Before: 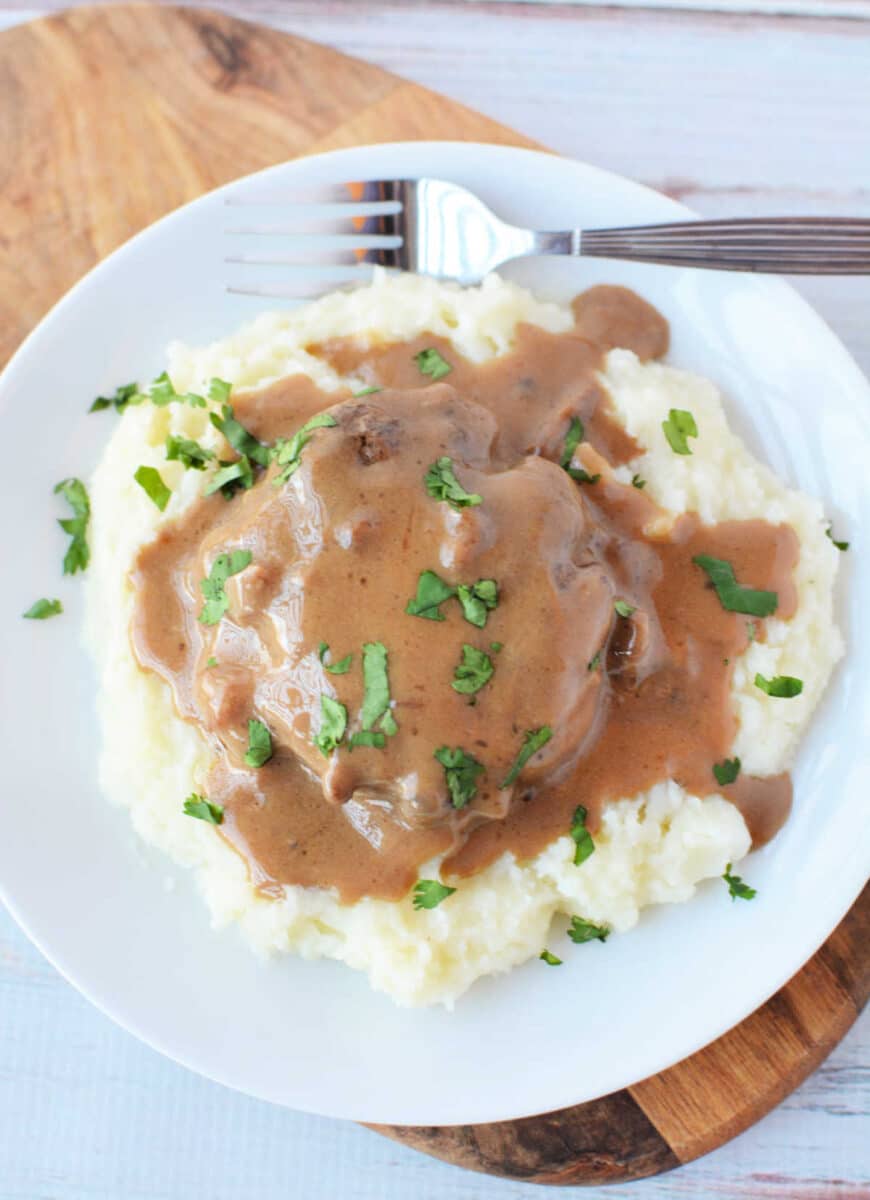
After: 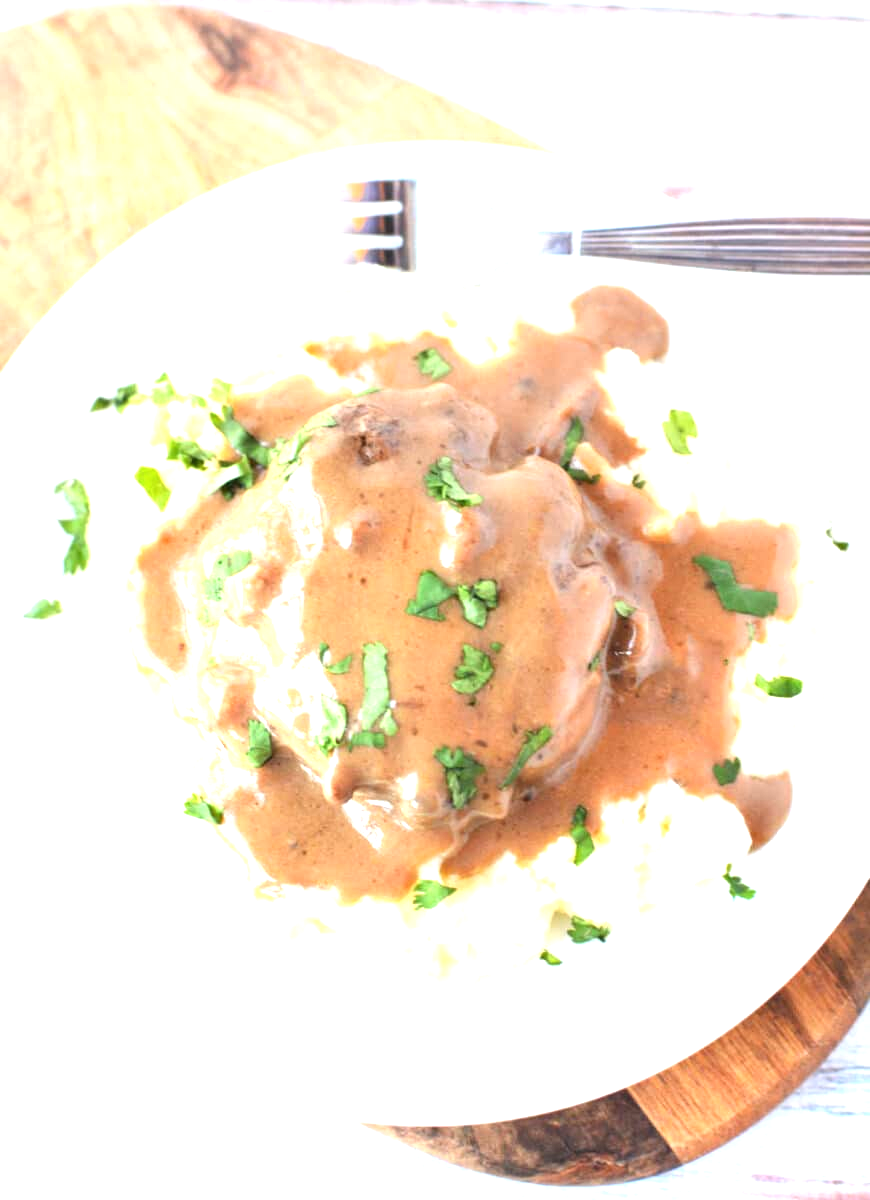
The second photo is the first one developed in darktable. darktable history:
color correction: highlights b* 0.064, saturation 0.989
exposure: black level correction 0, exposure 1.199 EV, compensate exposure bias true, compensate highlight preservation false
